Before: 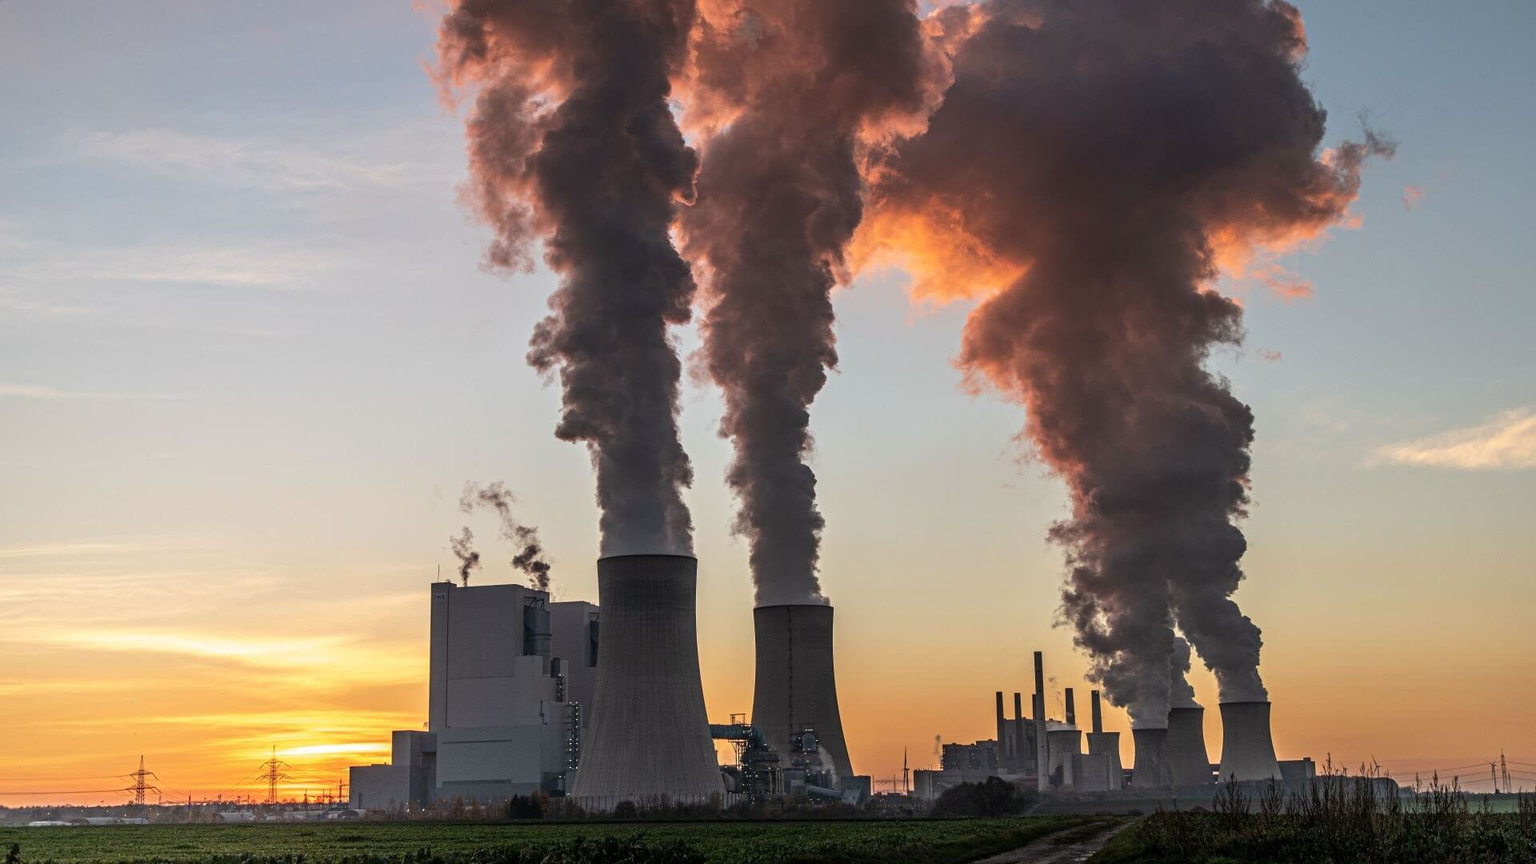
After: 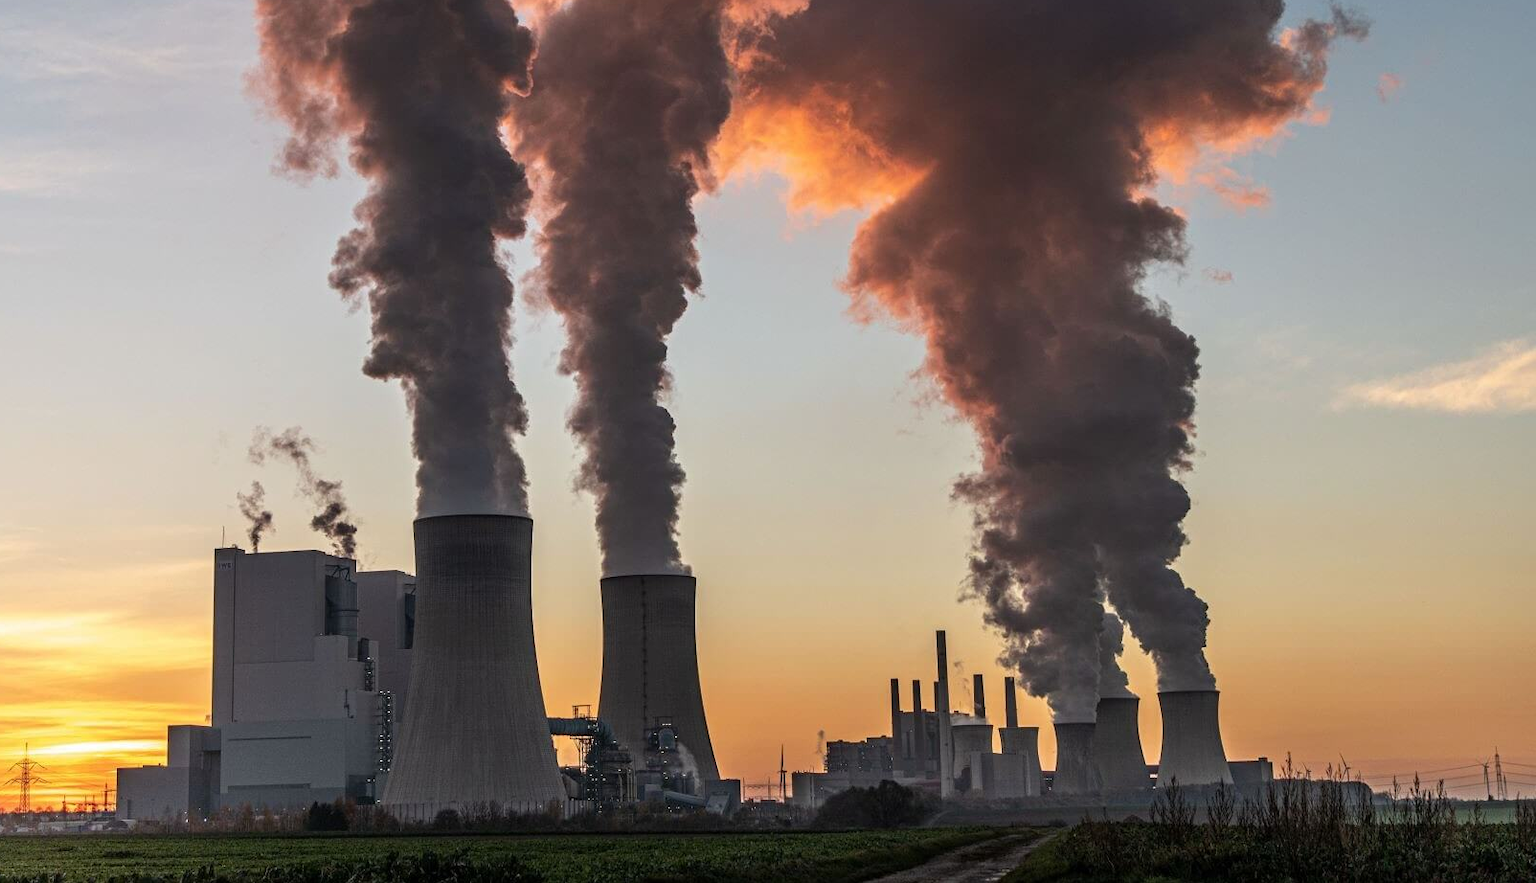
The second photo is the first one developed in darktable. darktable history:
crop: left 16.434%, top 14.461%
